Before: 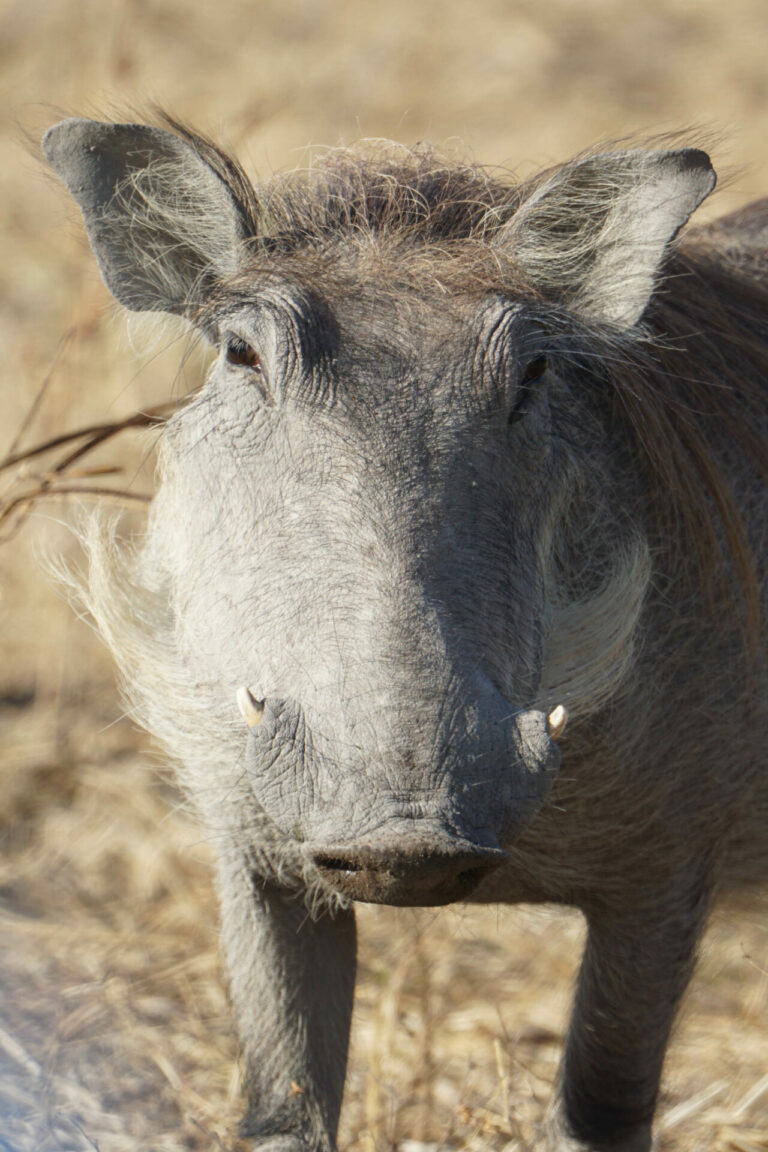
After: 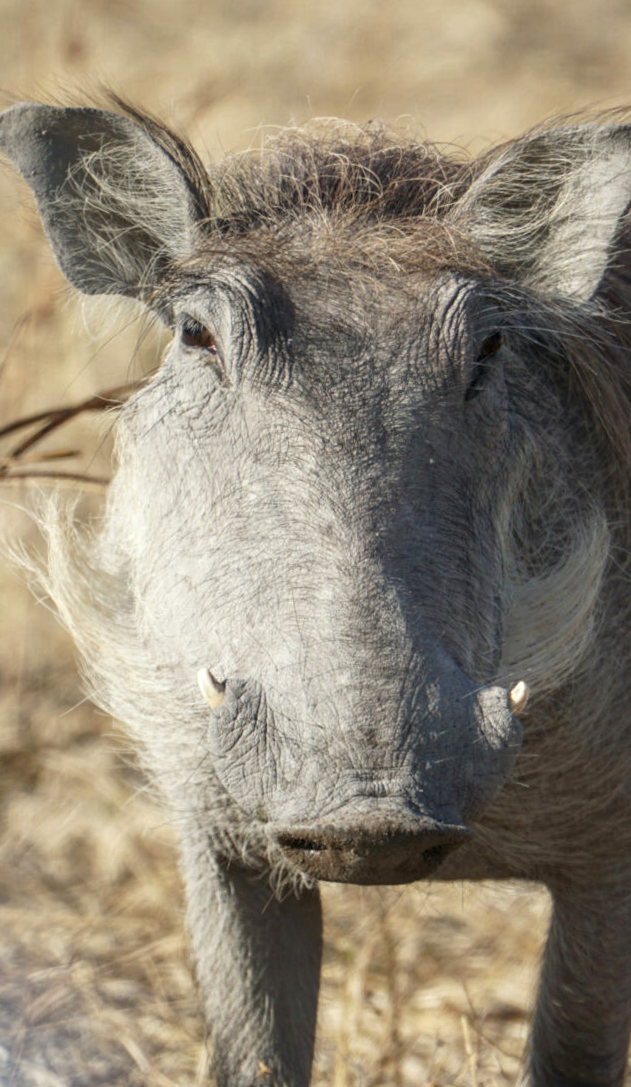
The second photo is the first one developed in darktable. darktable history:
local contrast: on, module defaults
crop and rotate: angle 1°, left 4.281%, top 0.642%, right 11.383%, bottom 2.486%
shadows and highlights: shadows 43.06, highlights 6.94
